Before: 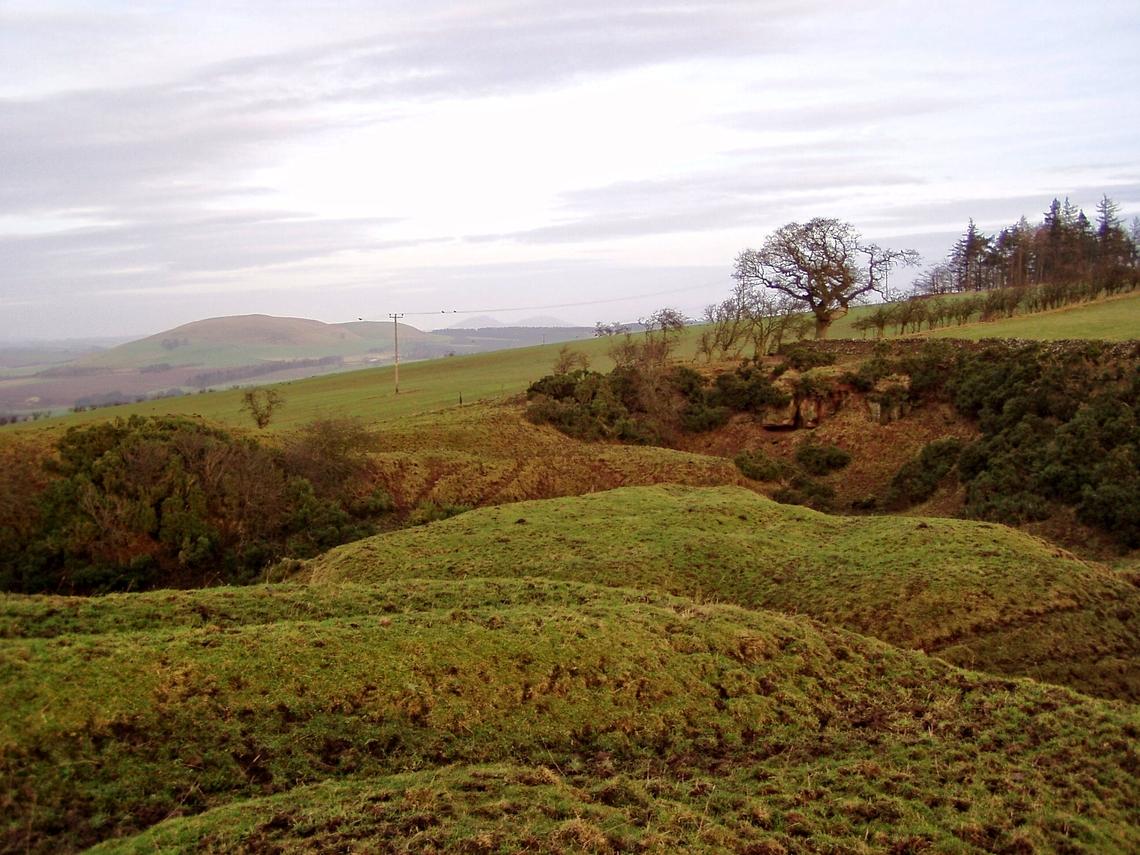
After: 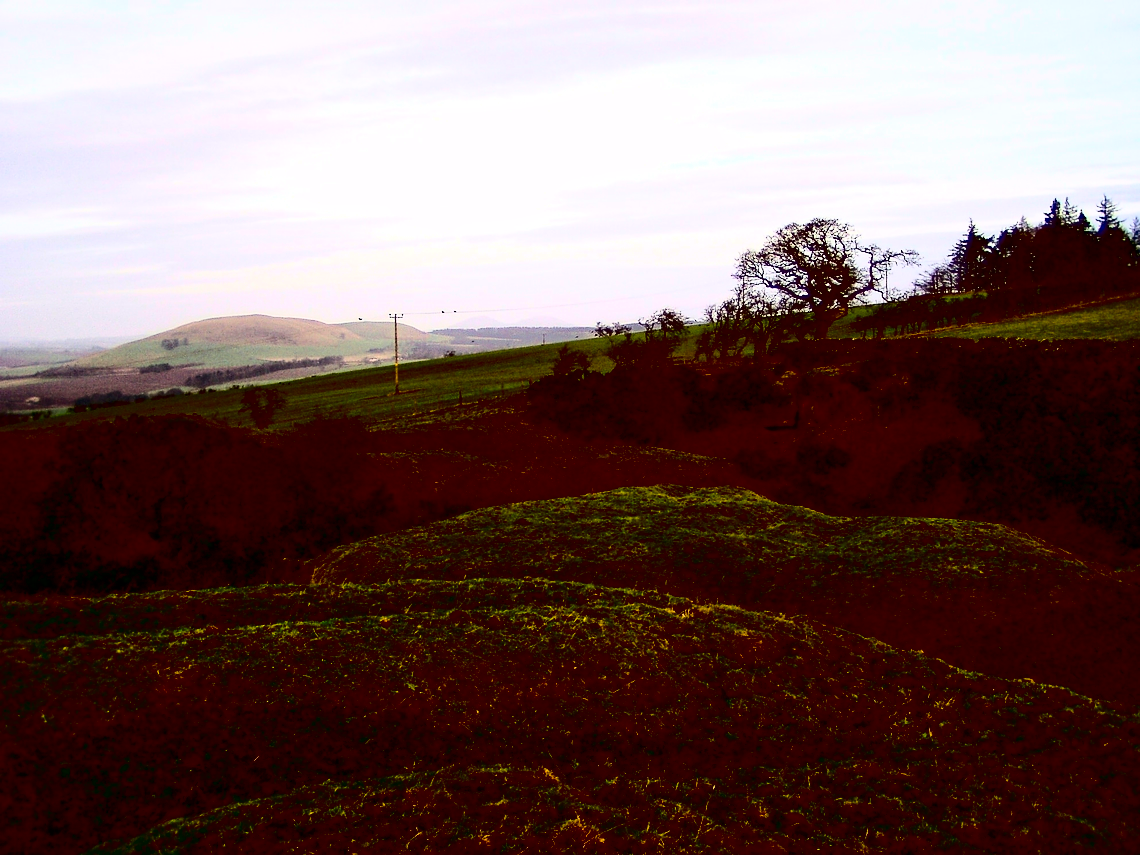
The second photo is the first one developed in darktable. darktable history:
contrast brightness saturation: contrast 0.758, brightness -0.984, saturation 0.982
exposure: compensate exposure bias true, compensate highlight preservation false
